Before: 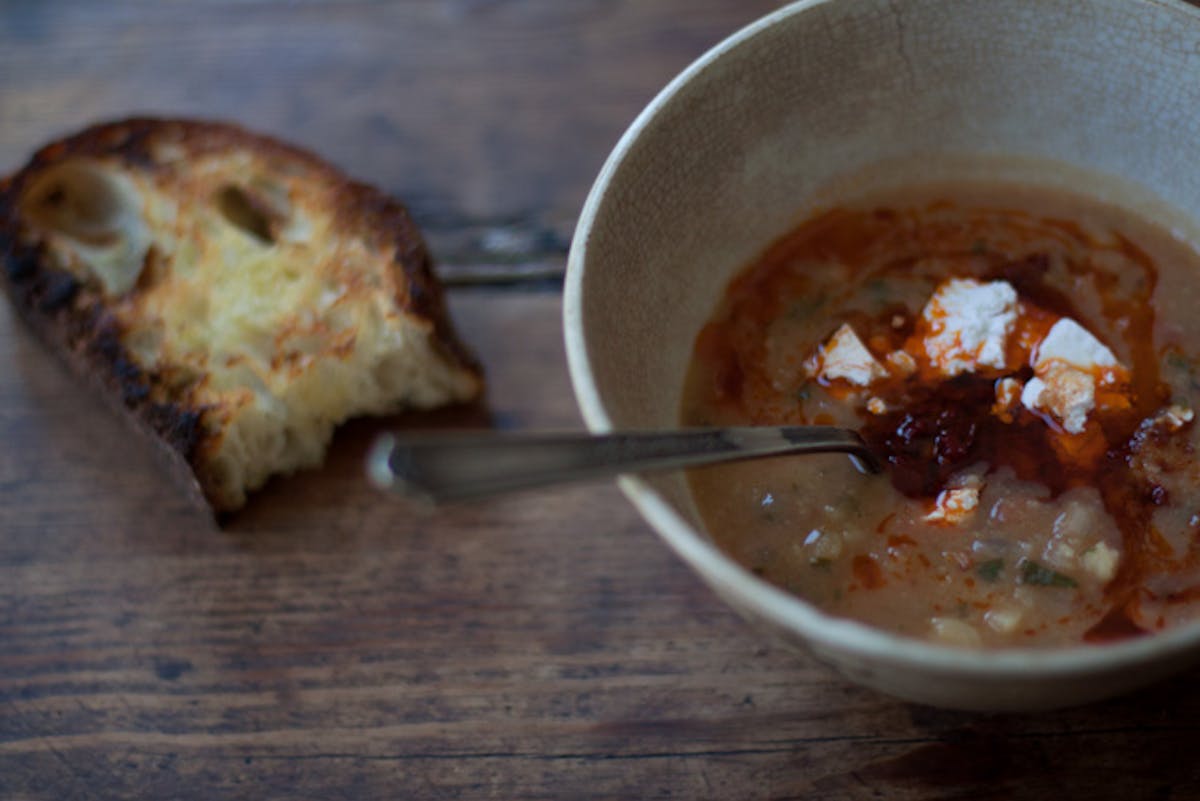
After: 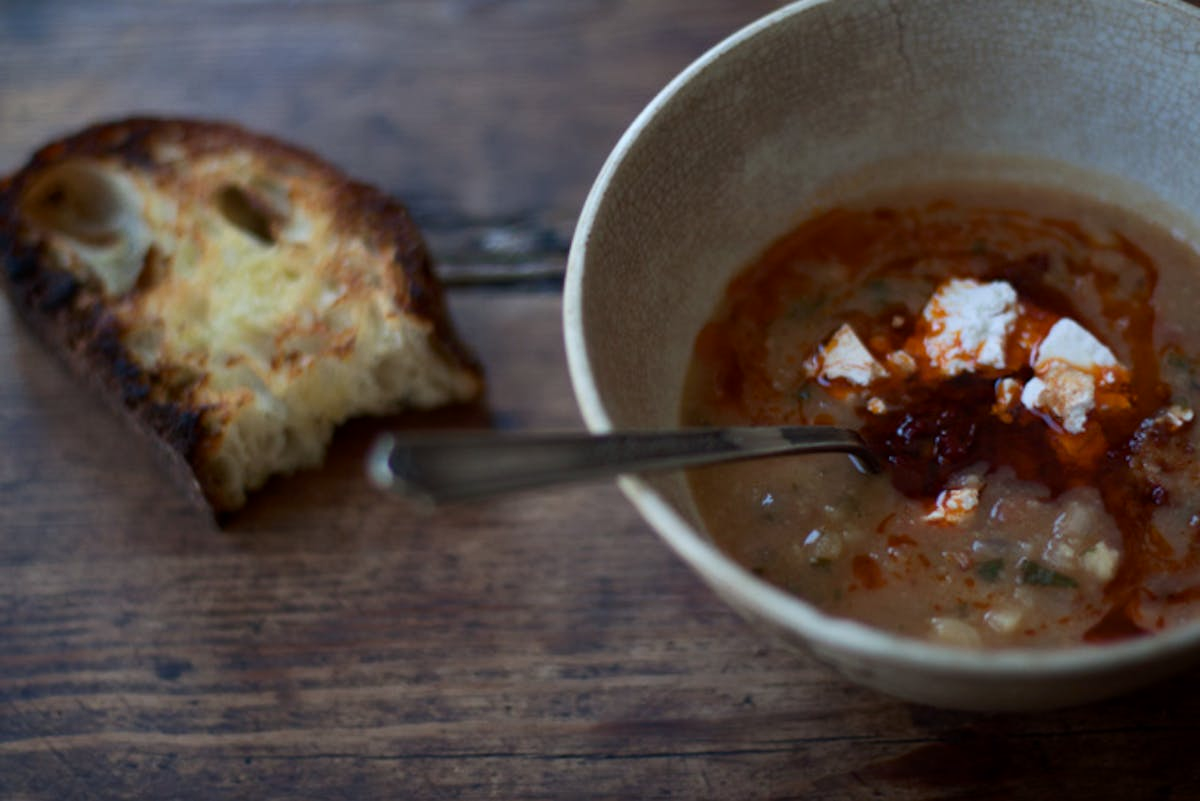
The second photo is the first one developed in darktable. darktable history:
contrast brightness saturation: contrast 0.141
